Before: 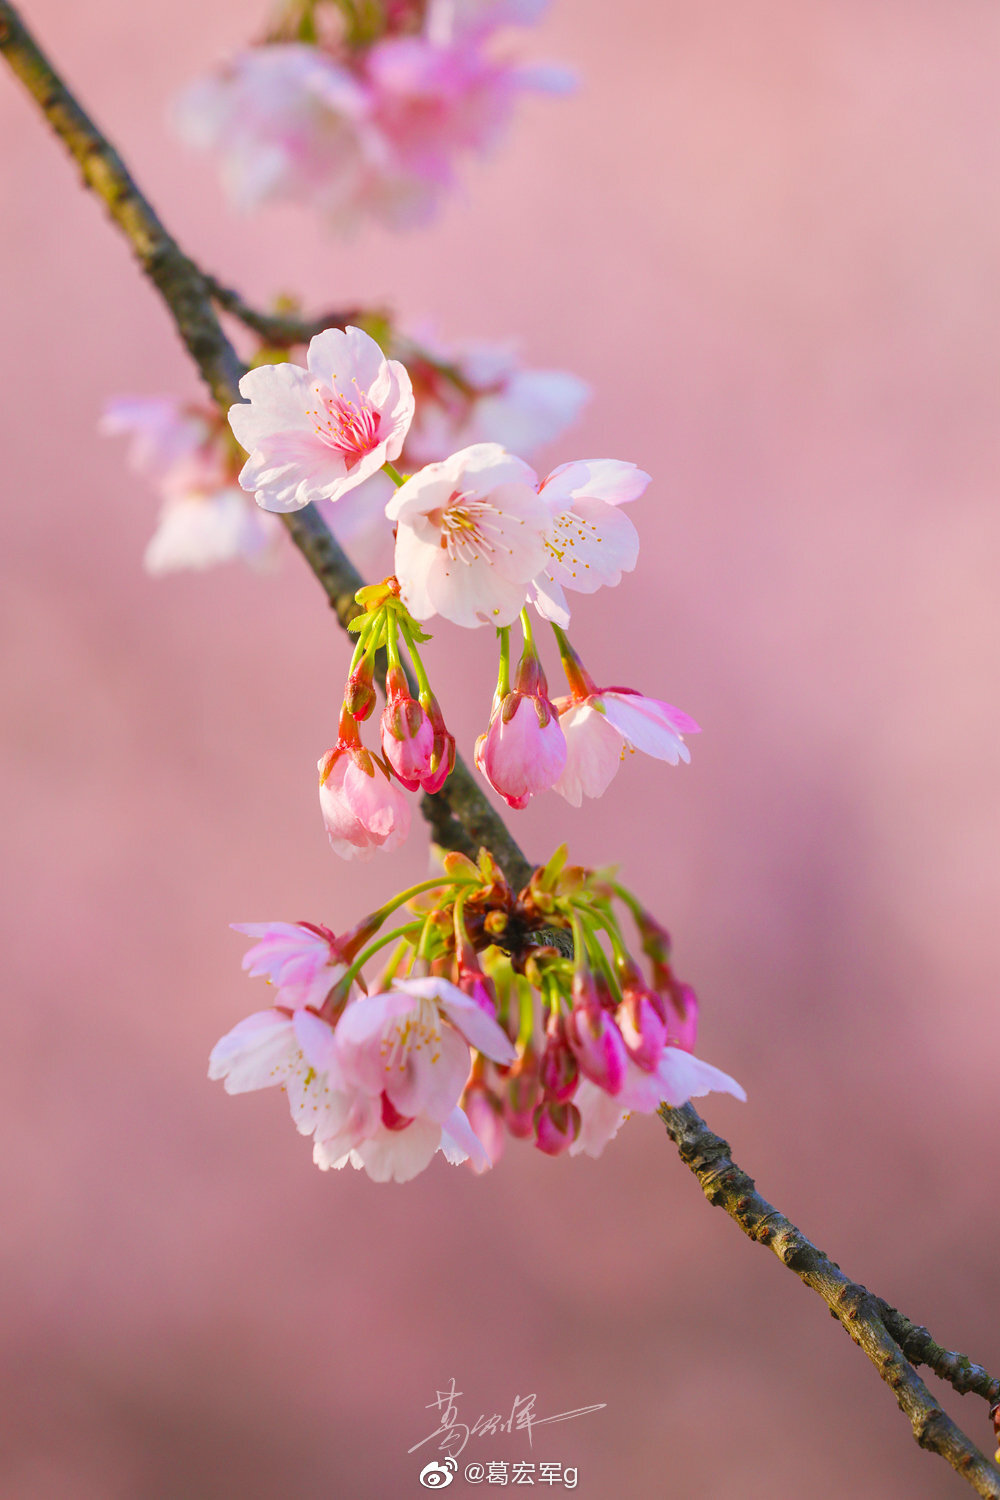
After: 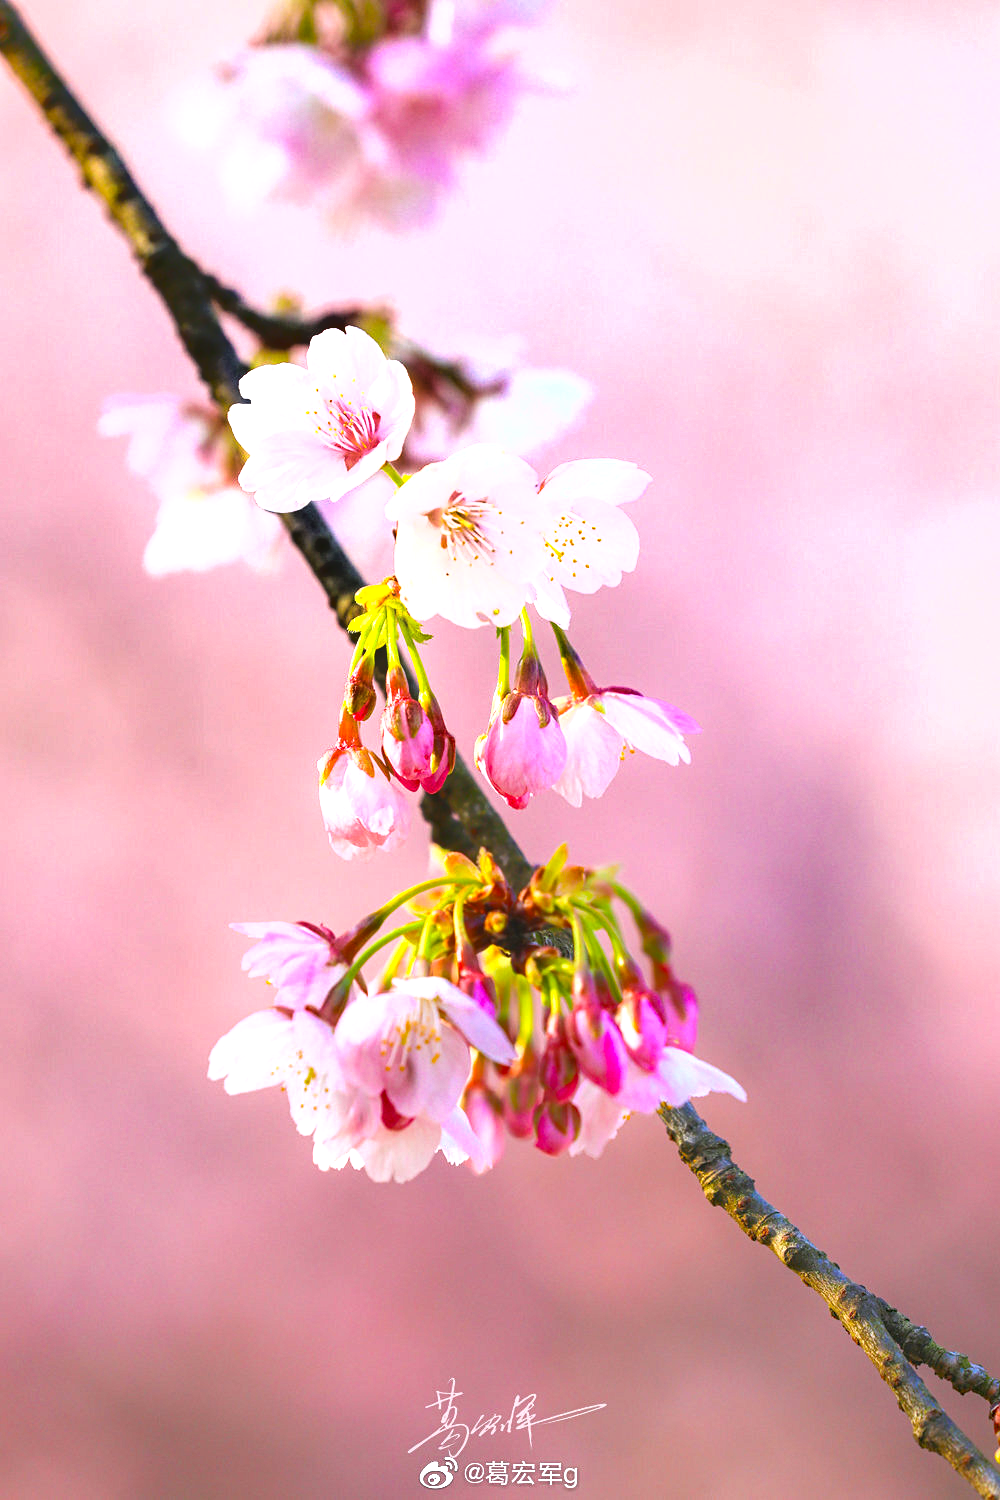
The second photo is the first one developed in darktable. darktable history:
contrast equalizer: y [[0.5, 0.486, 0.447, 0.446, 0.489, 0.5], [0.5 ×6], [0.5 ×6], [0 ×6], [0 ×6]]
shadows and highlights: highlights color adjustment 0%, soften with gaussian
white balance: red 0.98, blue 1.034
haze removal: compatibility mode true, adaptive false
exposure: black level correction 0, exposure 1.1 EV, compensate exposure bias true, compensate highlight preservation false
